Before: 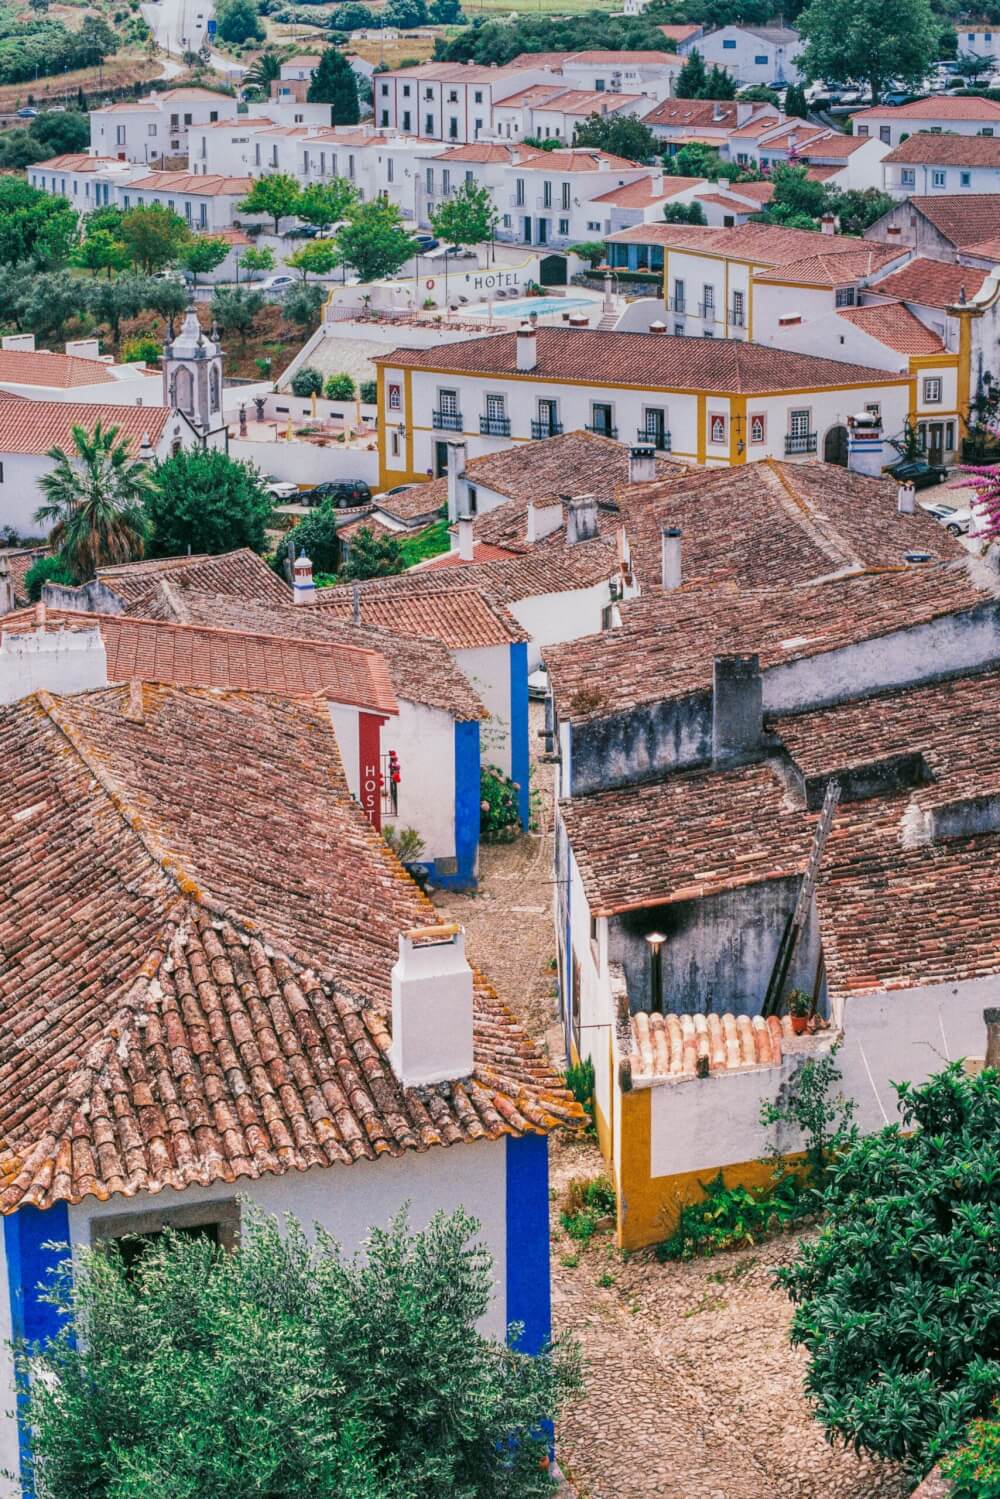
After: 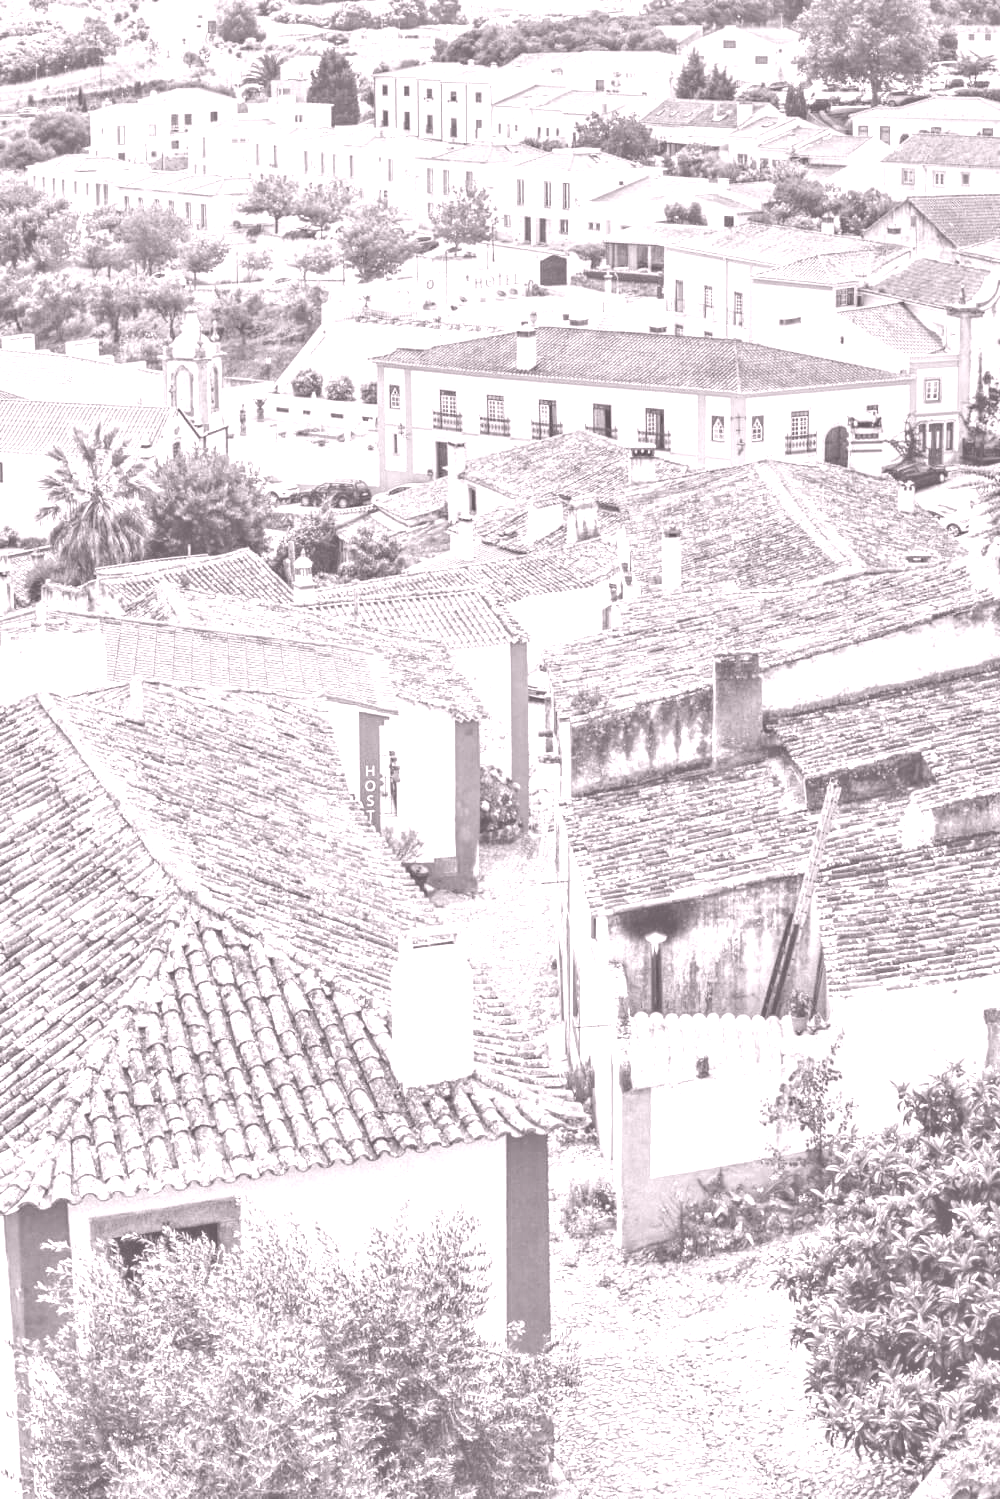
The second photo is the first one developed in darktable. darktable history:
contrast equalizer: y [[0.545, 0.572, 0.59, 0.59, 0.571, 0.545], [0.5 ×6], [0.5 ×6], [0 ×6], [0 ×6]]
colorize: hue 25.2°, saturation 83%, source mix 82%, lightness 79%, version 1
